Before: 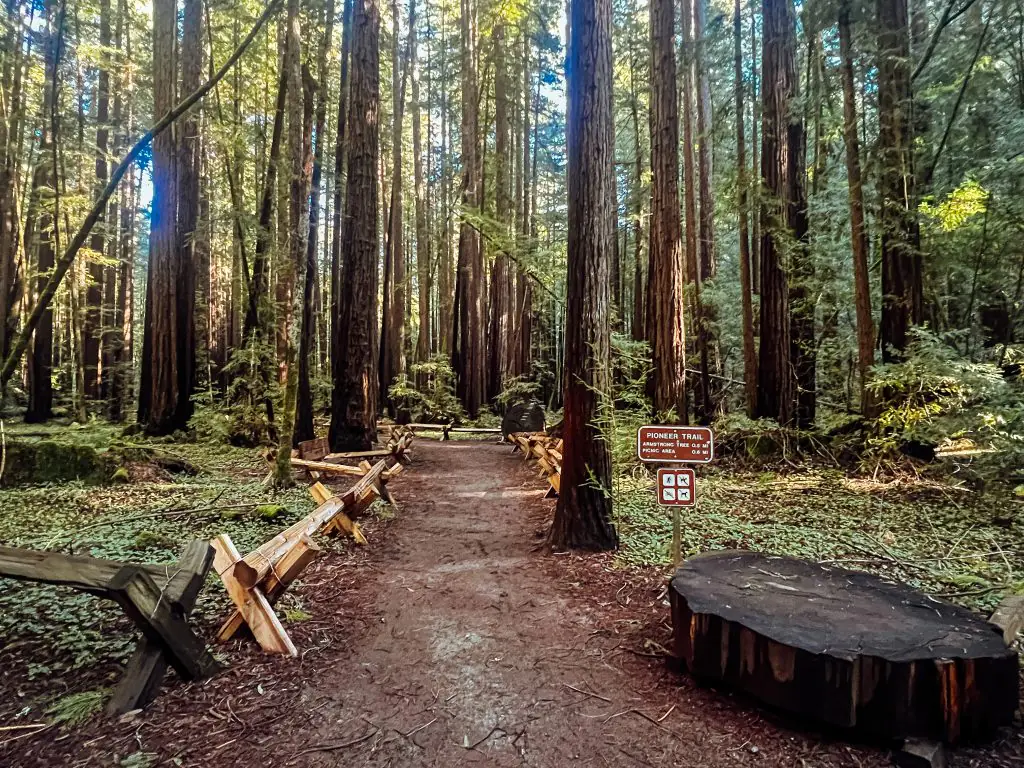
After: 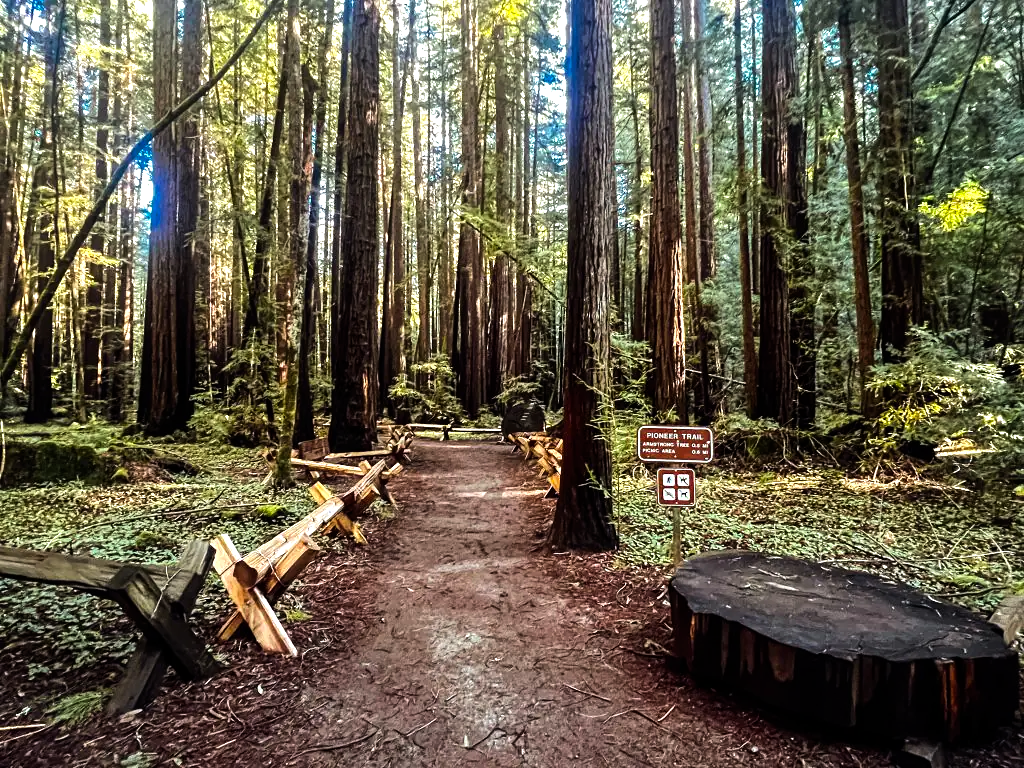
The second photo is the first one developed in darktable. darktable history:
color balance rgb: linear chroma grading › global chroma 10%, global vibrance 10%, contrast 15%, saturation formula JzAzBz (2021)
tone equalizer: -8 EV -0.417 EV, -7 EV -0.389 EV, -6 EV -0.333 EV, -5 EV -0.222 EV, -3 EV 0.222 EV, -2 EV 0.333 EV, -1 EV 0.389 EV, +0 EV 0.417 EV, edges refinement/feathering 500, mask exposure compensation -1.25 EV, preserve details no
